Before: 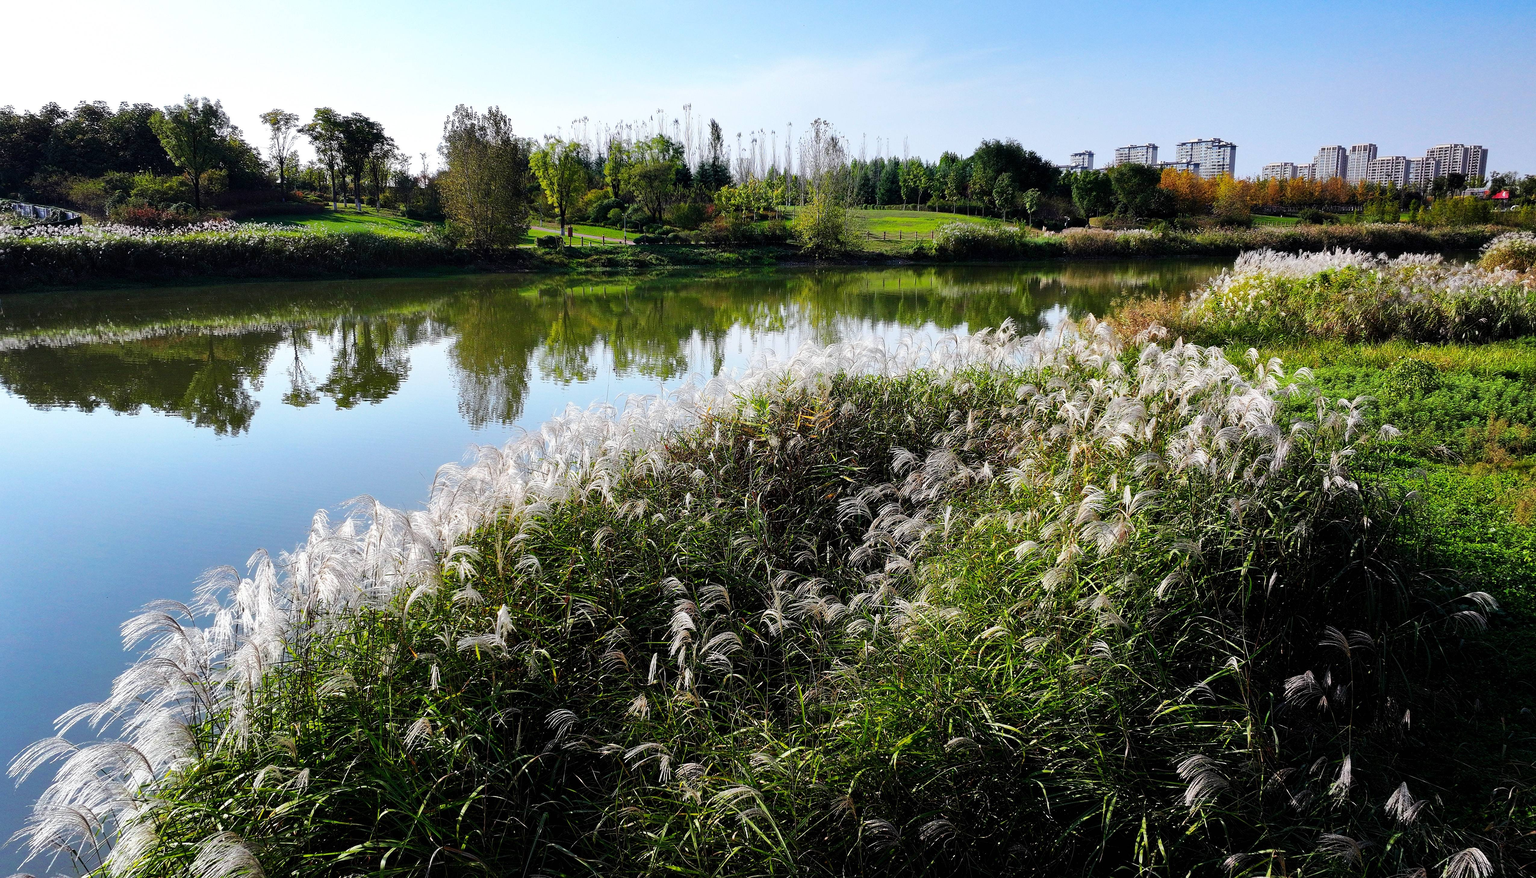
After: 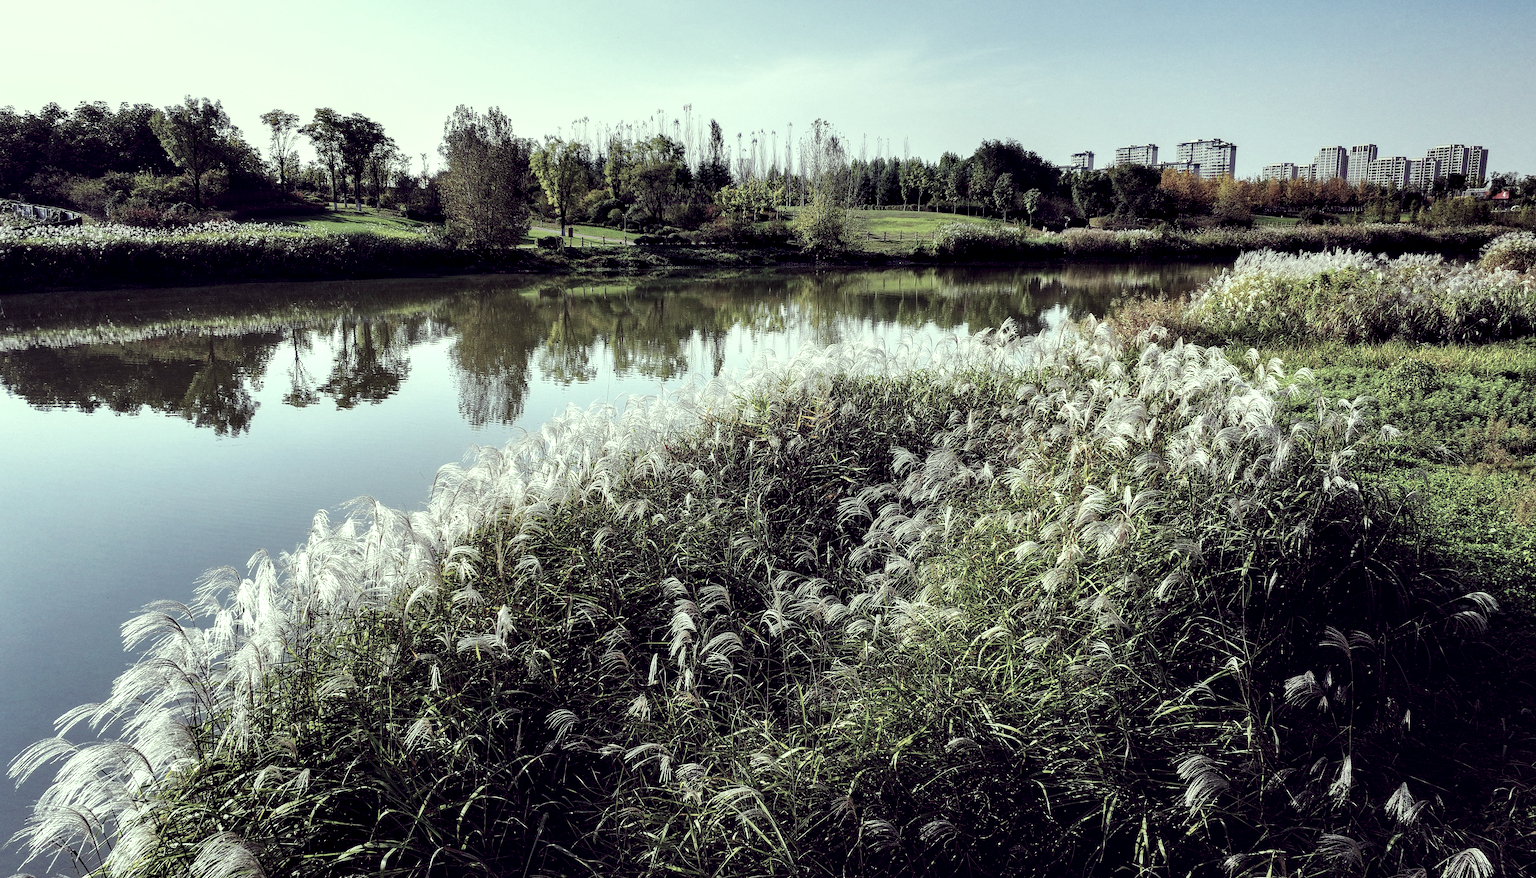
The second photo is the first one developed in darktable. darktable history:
local contrast: detail 135%, midtone range 0.749
color correction: highlights a* -20.91, highlights b* 20.05, shadows a* 19.32, shadows b* -19.82, saturation 0.445
